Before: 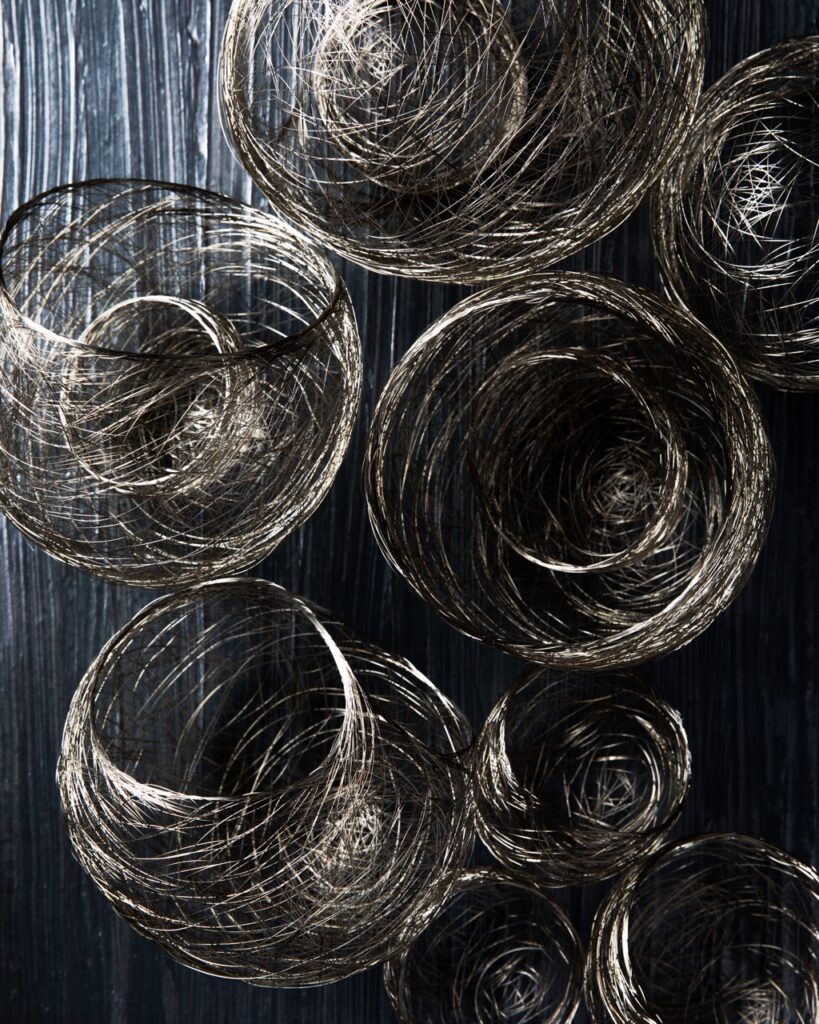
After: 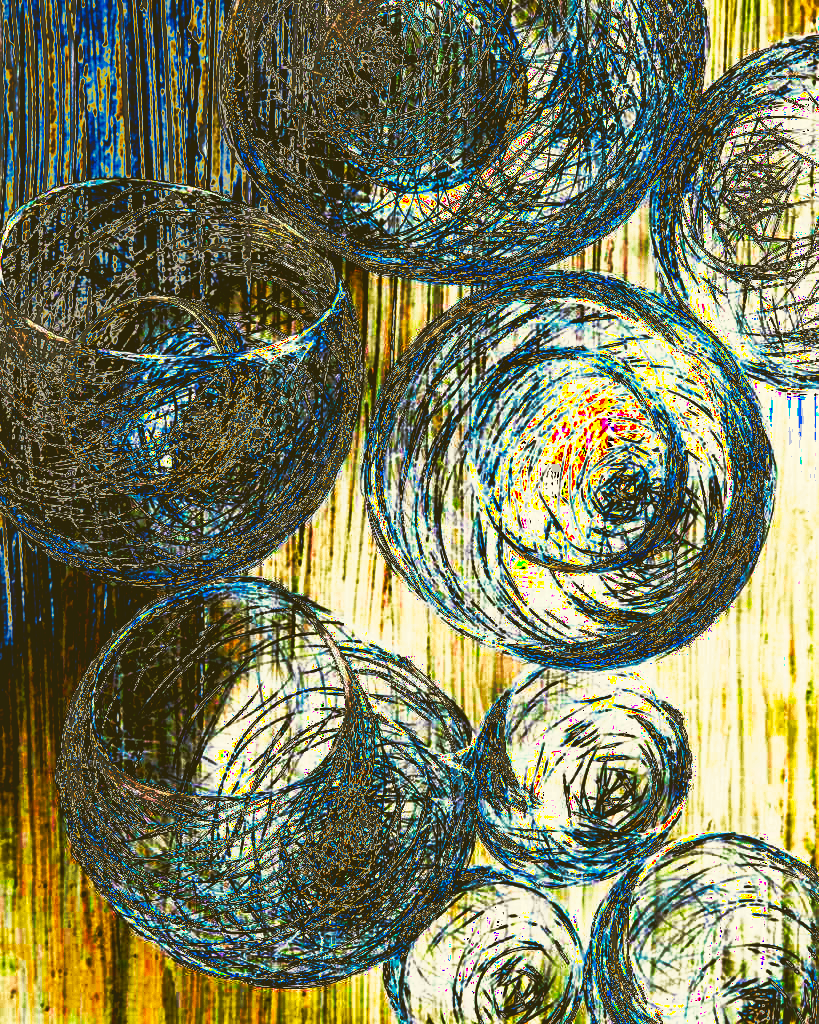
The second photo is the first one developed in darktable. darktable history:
color correction: highlights a* -1.43, highlights b* 10.12, shadows a* 0.395, shadows b* 19.35
tone curve: curves: ch0 [(0, 0) (0.003, 0.99) (0.011, 0.983) (0.025, 0.934) (0.044, 0.719) (0.069, 0.382) (0.1, 0.204) (0.136, 0.093) (0.177, 0.094) (0.224, 0.093) (0.277, 0.098) (0.335, 0.214) (0.399, 0.616) (0.468, 0.827) (0.543, 0.464) (0.623, 0.145) (0.709, 0.127) (0.801, 0.187) (0.898, 0.203) (1, 1)], preserve colors none
contrast brightness saturation: brightness -0.09
shadows and highlights: on, module defaults
